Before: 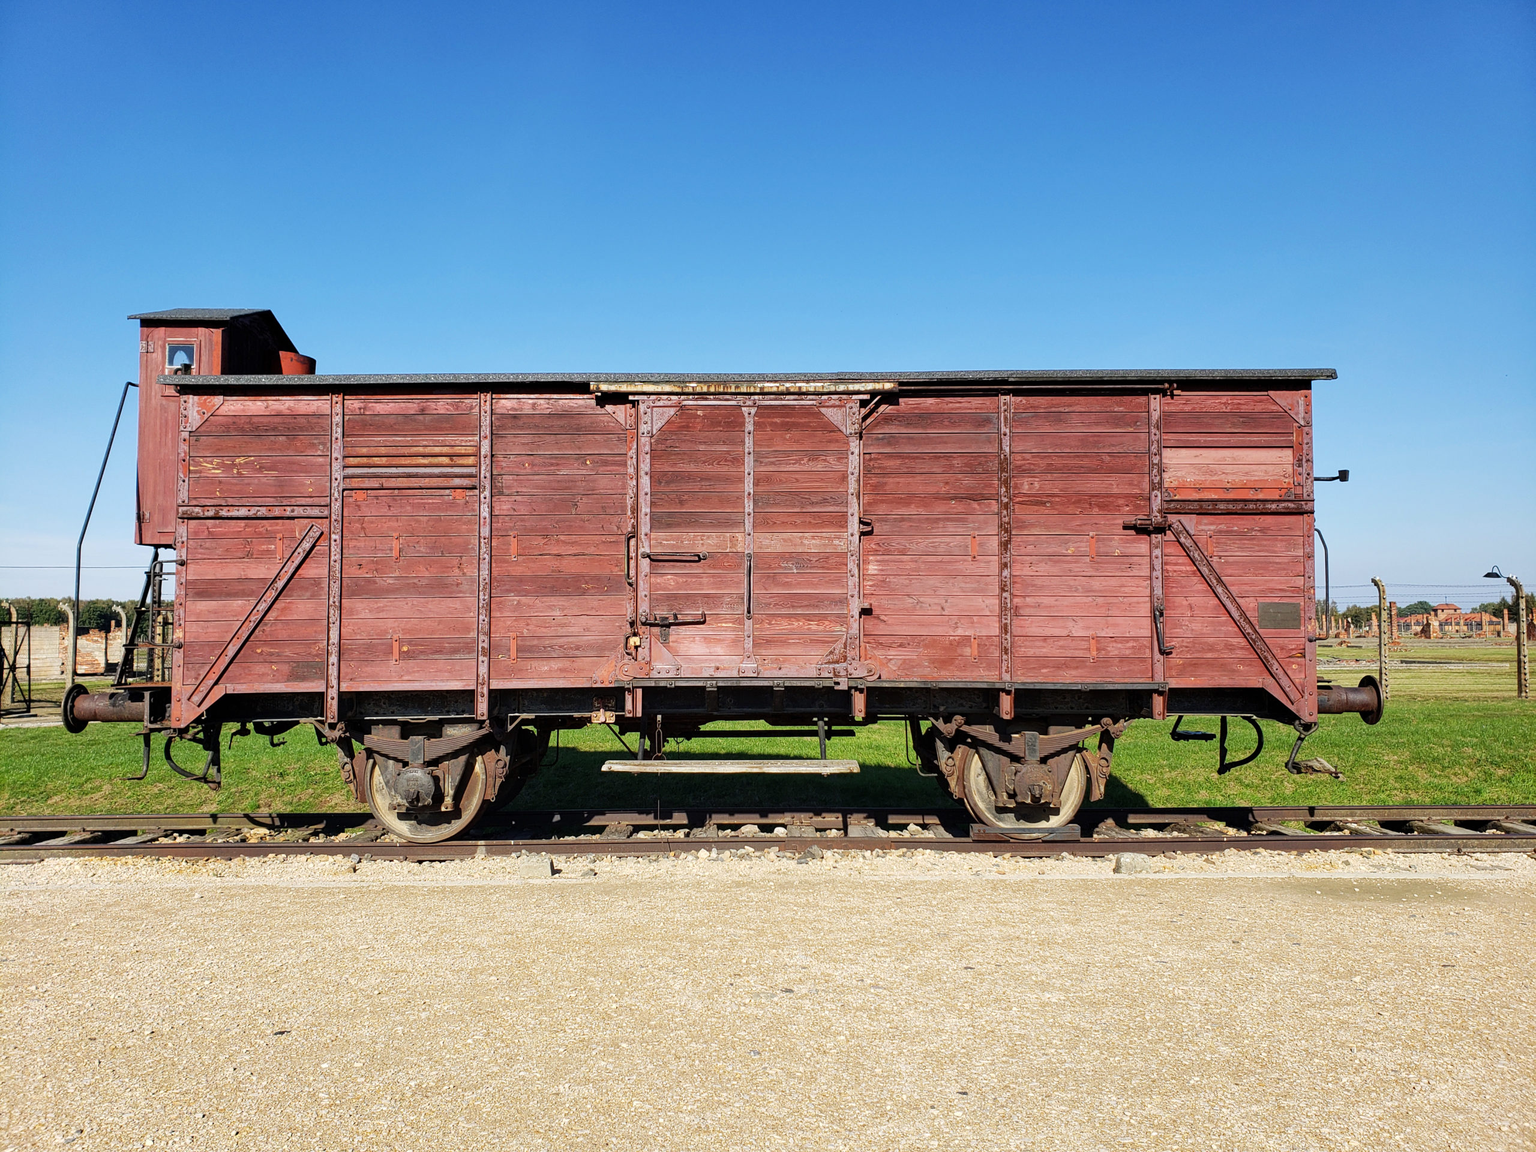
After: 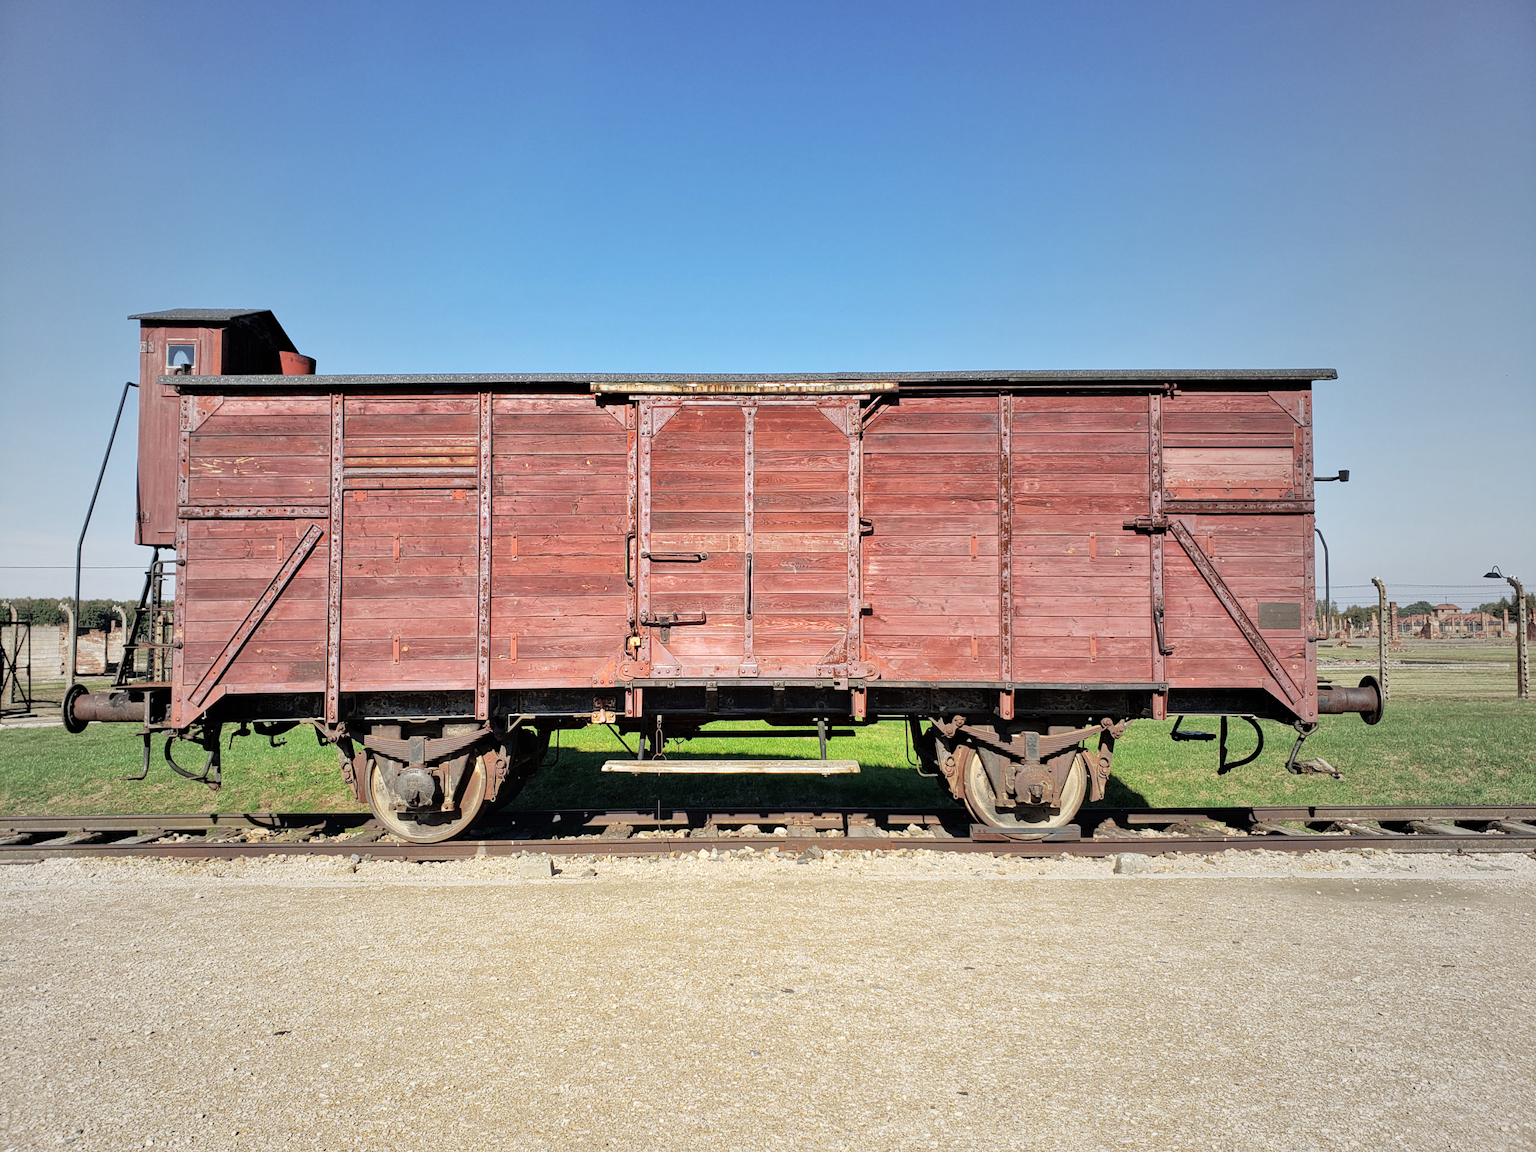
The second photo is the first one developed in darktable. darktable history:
tone equalizer: -7 EV 0.15 EV, -6 EV 0.6 EV, -5 EV 1.15 EV, -4 EV 1.33 EV, -3 EV 1.15 EV, -2 EV 0.6 EV, -1 EV 0.15 EV, mask exposure compensation -0.5 EV
vignetting: fall-off start 18.21%, fall-off radius 137.95%, brightness -0.207, center (-0.078, 0.066), width/height ratio 0.62, shape 0.59
